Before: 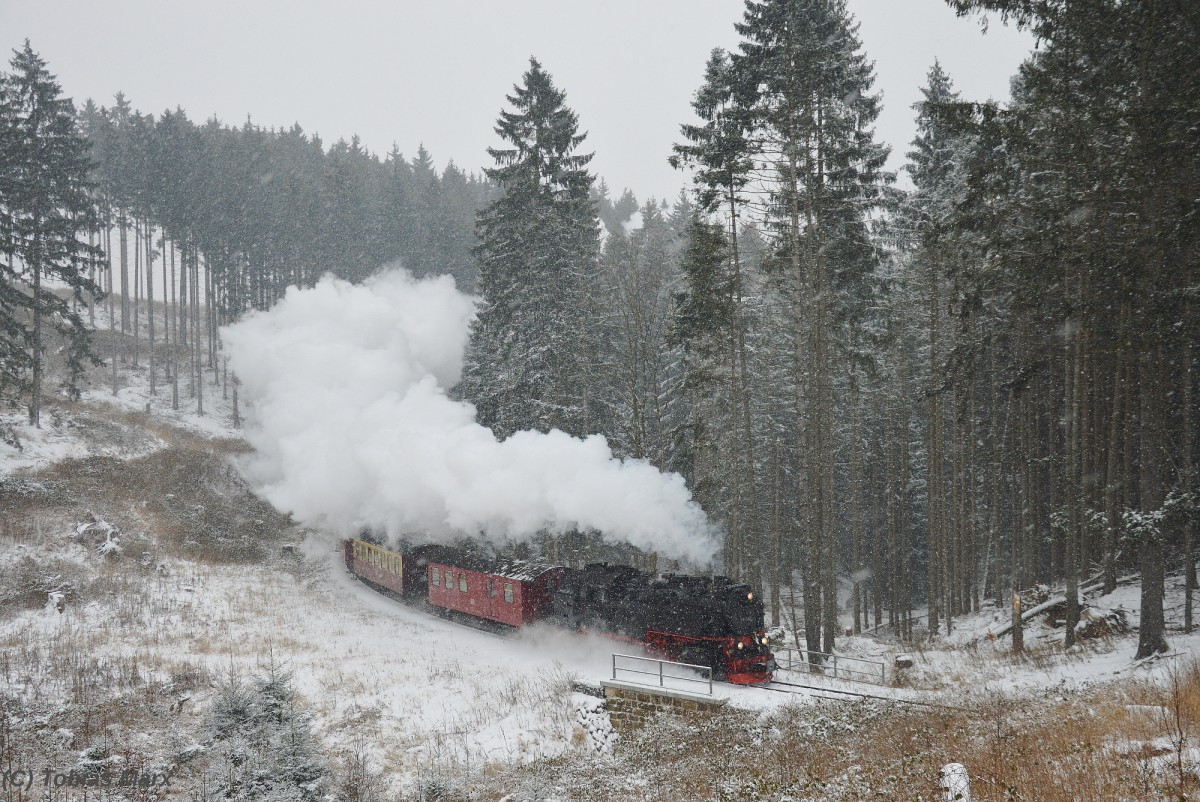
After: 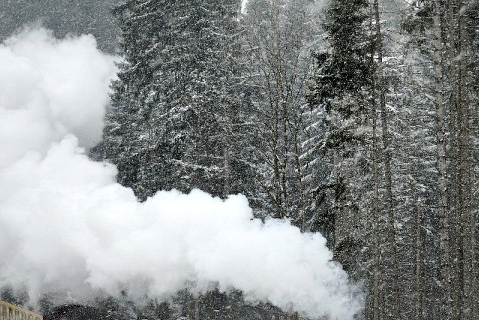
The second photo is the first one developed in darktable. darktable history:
local contrast: mode bilateral grid, contrast 44, coarseness 69, detail 214%, midtone range 0.2
crop: left 30%, top 30%, right 30%, bottom 30%
rgb levels: levels [[0.029, 0.461, 0.922], [0, 0.5, 1], [0, 0.5, 1]]
